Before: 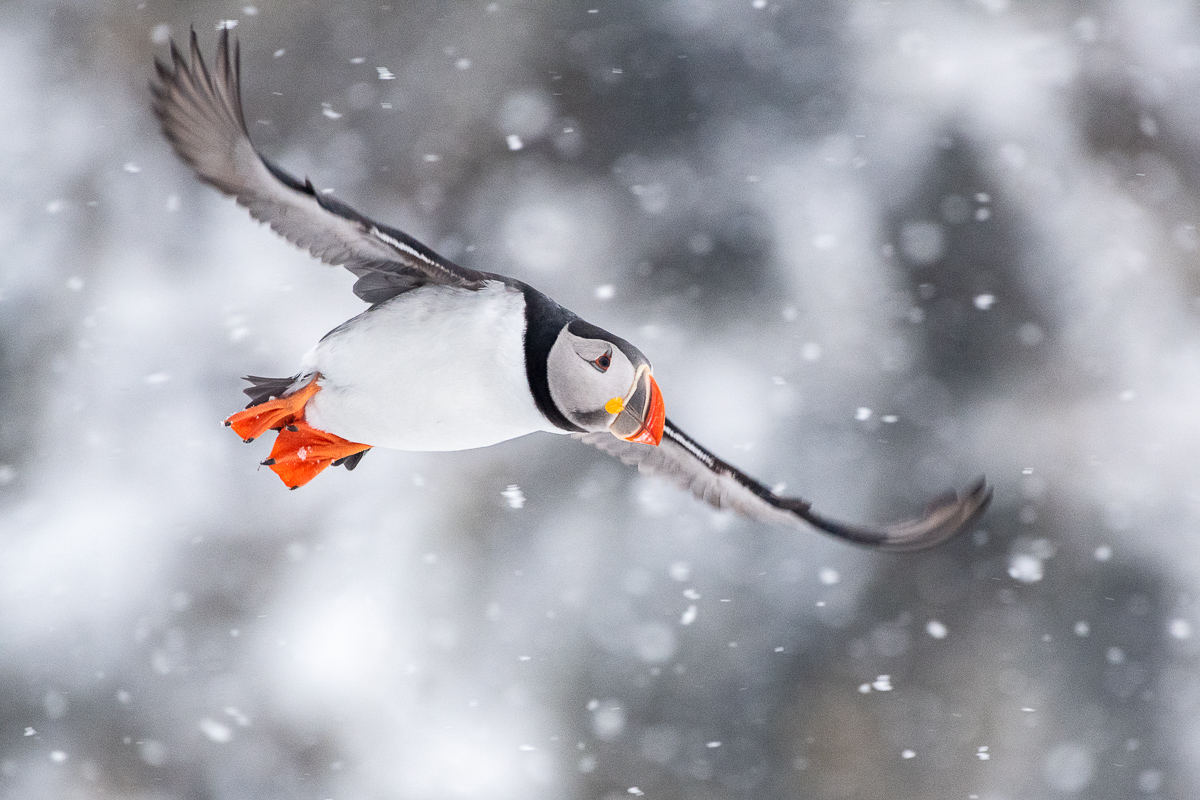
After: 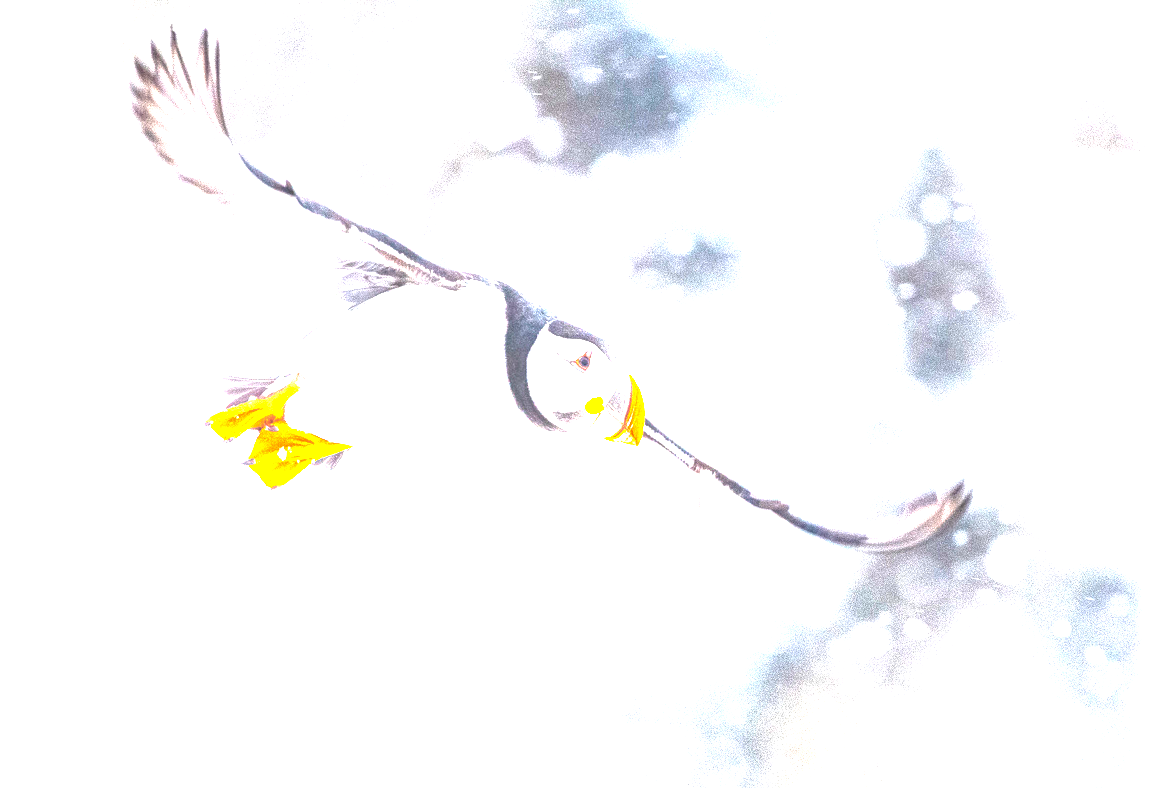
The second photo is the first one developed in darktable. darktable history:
local contrast: detail 130%
color balance rgb: highlights gain › luminance 14.583%, perceptual saturation grading › global saturation 11.308%, perceptual brilliance grading › global brilliance 34.842%, perceptual brilliance grading › highlights 50.048%, perceptual brilliance grading › mid-tones 59.448%, perceptual brilliance grading › shadows 34.931%, global vibrance 44.871%
crop and rotate: left 1.678%, right 0.683%, bottom 1.386%
